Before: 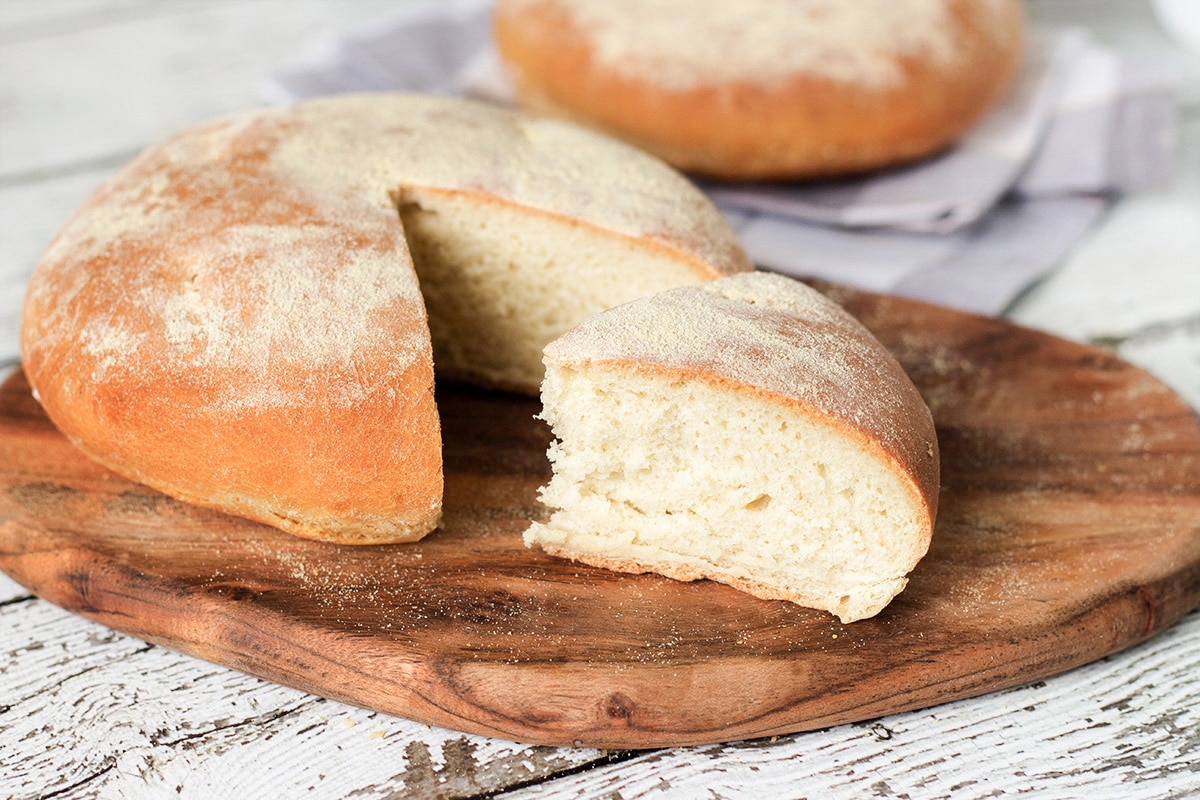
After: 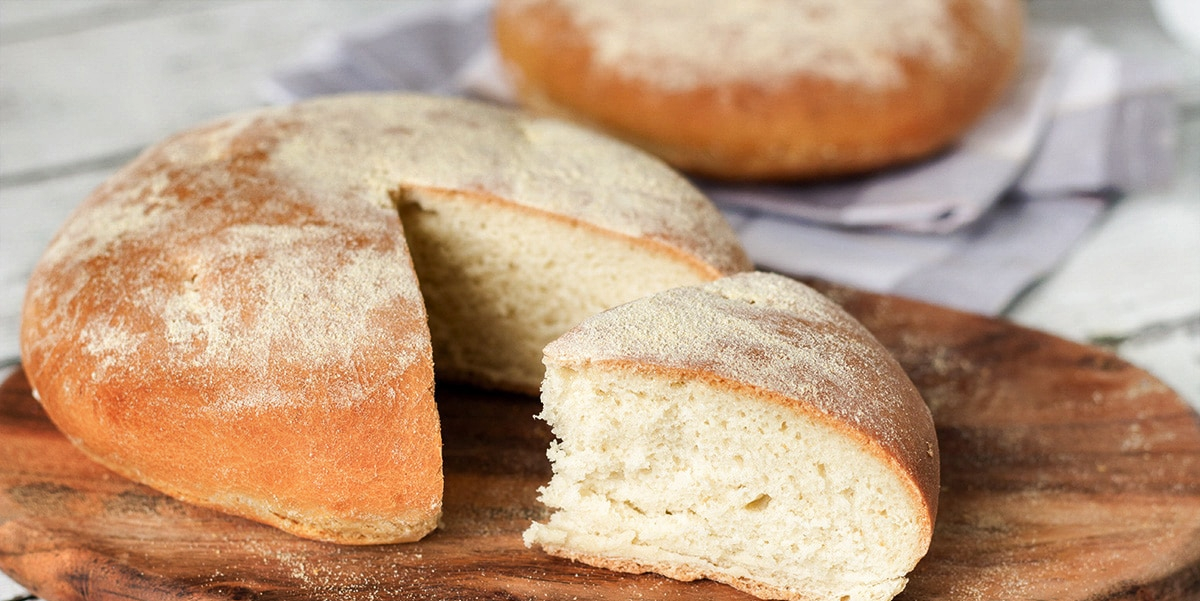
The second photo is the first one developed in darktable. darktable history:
shadows and highlights: soften with gaussian
crop: bottom 24.761%
